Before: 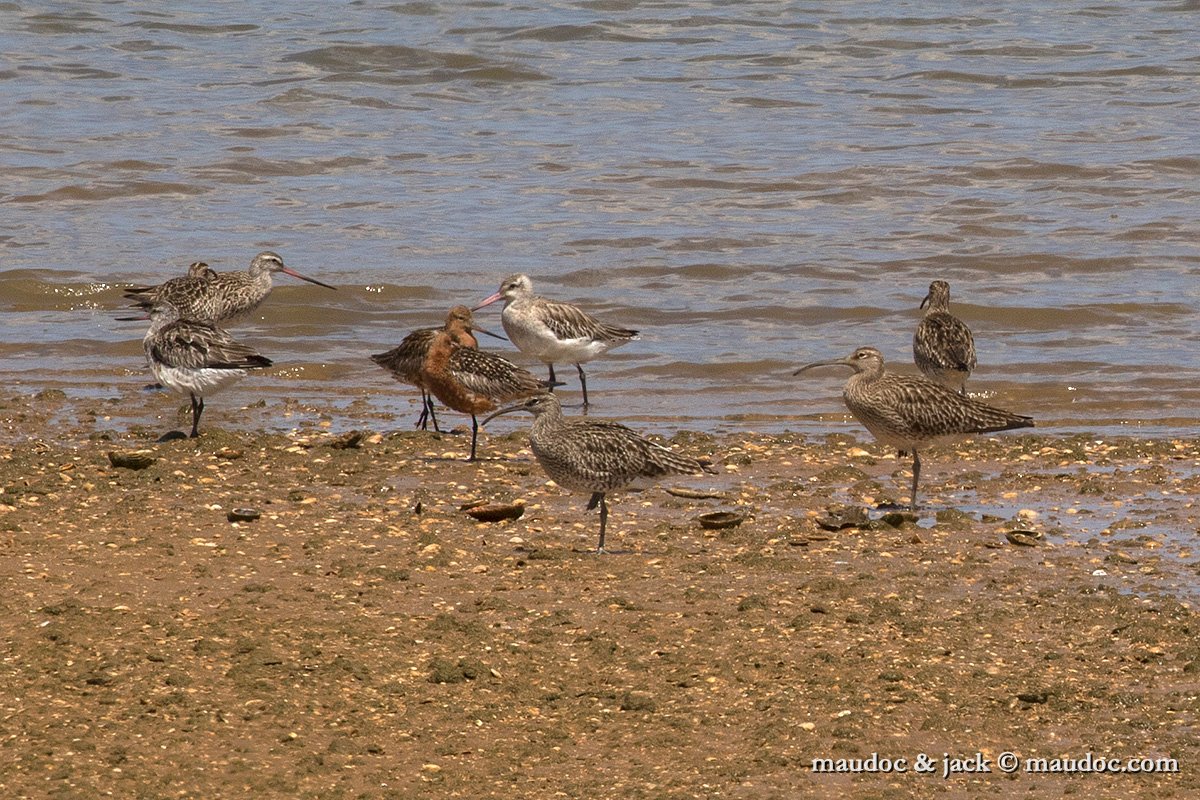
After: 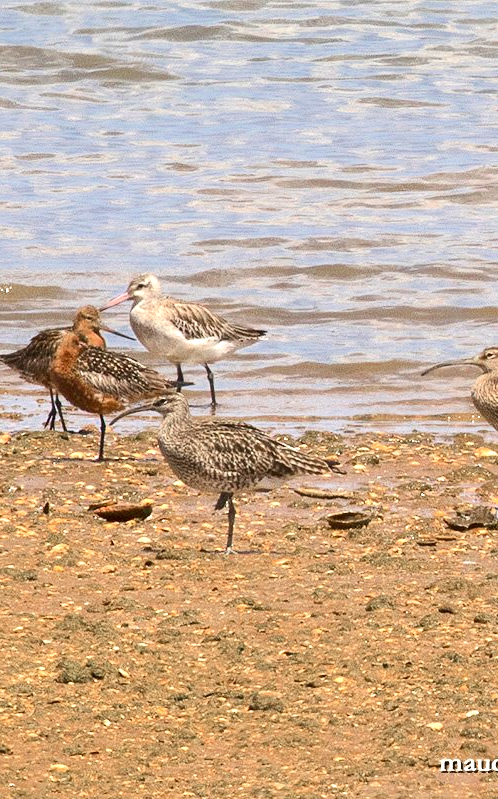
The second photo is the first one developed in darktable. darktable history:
crop: left 31.054%, right 27.392%
exposure: black level correction 0, exposure 0.88 EV, compensate exposure bias true, compensate highlight preservation false
color zones: curves: ch0 [(0, 0.5) (0.125, 0.4) (0.25, 0.5) (0.375, 0.4) (0.5, 0.4) (0.625, 0.35) (0.75, 0.35) (0.875, 0.5)]; ch1 [(0, 0.35) (0.125, 0.45) (0.25, 0.35) (0.375, 0.35) (0.5, 0.35) (0.625, 0.35) (0.75, 0.45) (0.875, 0.35)]; ch2 [(0, 0.6) (0.125, 0.5) (0.25, 0.5) (0.375, 0.6) (0.5, 0.6) (0.625, 0.5) (0.75, 0.5) (0.875, 0.5)]
contrast brightness saturation: contrast 0.23, brightness 0.109, saturation 0.295
